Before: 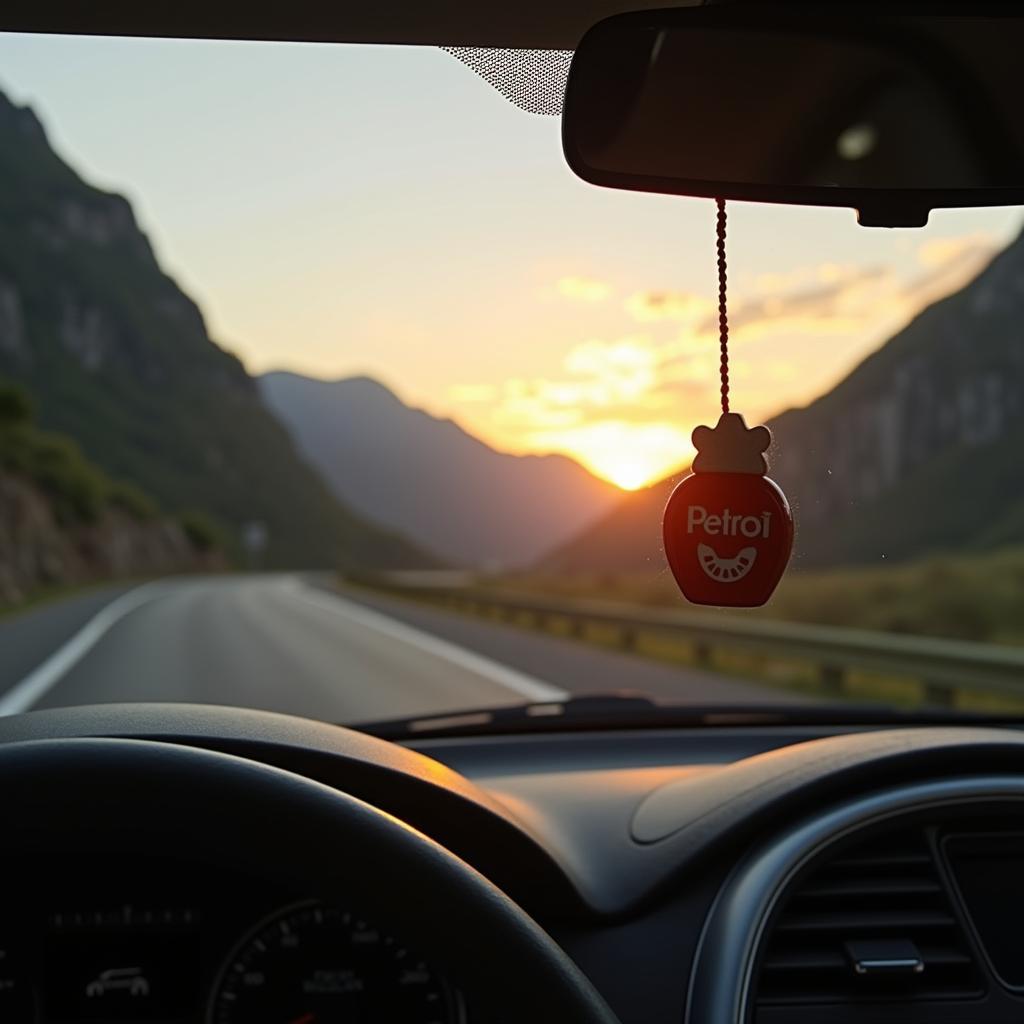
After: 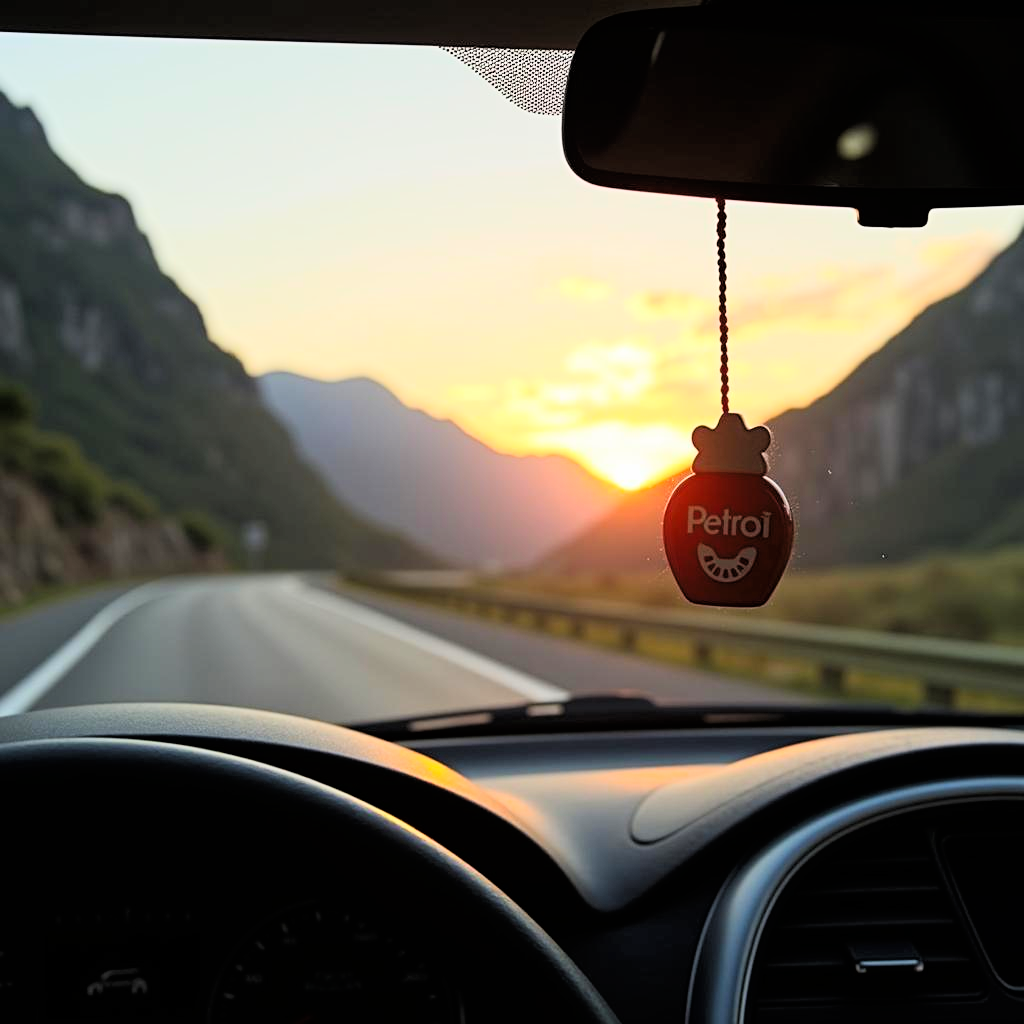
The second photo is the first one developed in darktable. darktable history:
tone curve: curves: ch0 [(0, 0) (0.082, 0.02) (0.129, 0.078) (0.275, 0.301) (0.67, 0.809) (1, 1)], color space Lab, linked channels, preserve colors none
contrast brightness saturation: contrast 0.03, brightness 0.06, saturation 0.13
